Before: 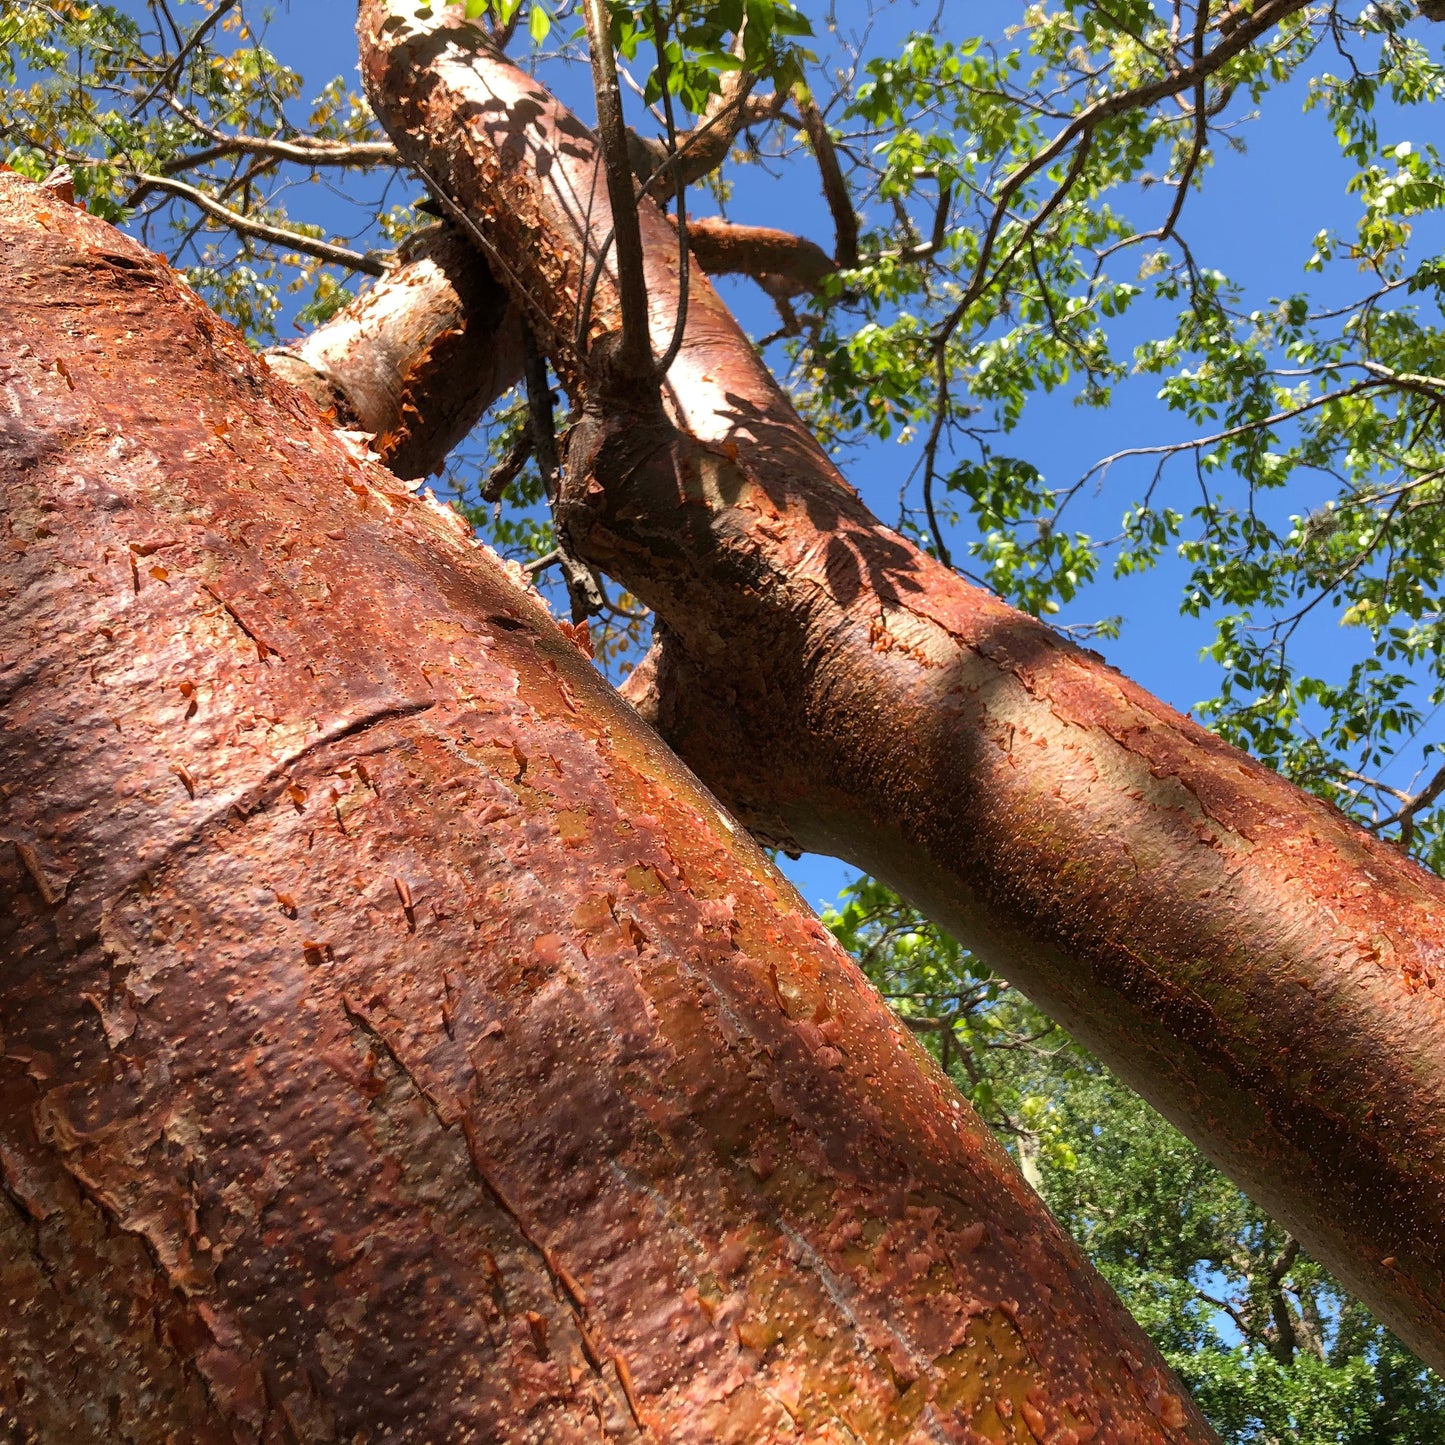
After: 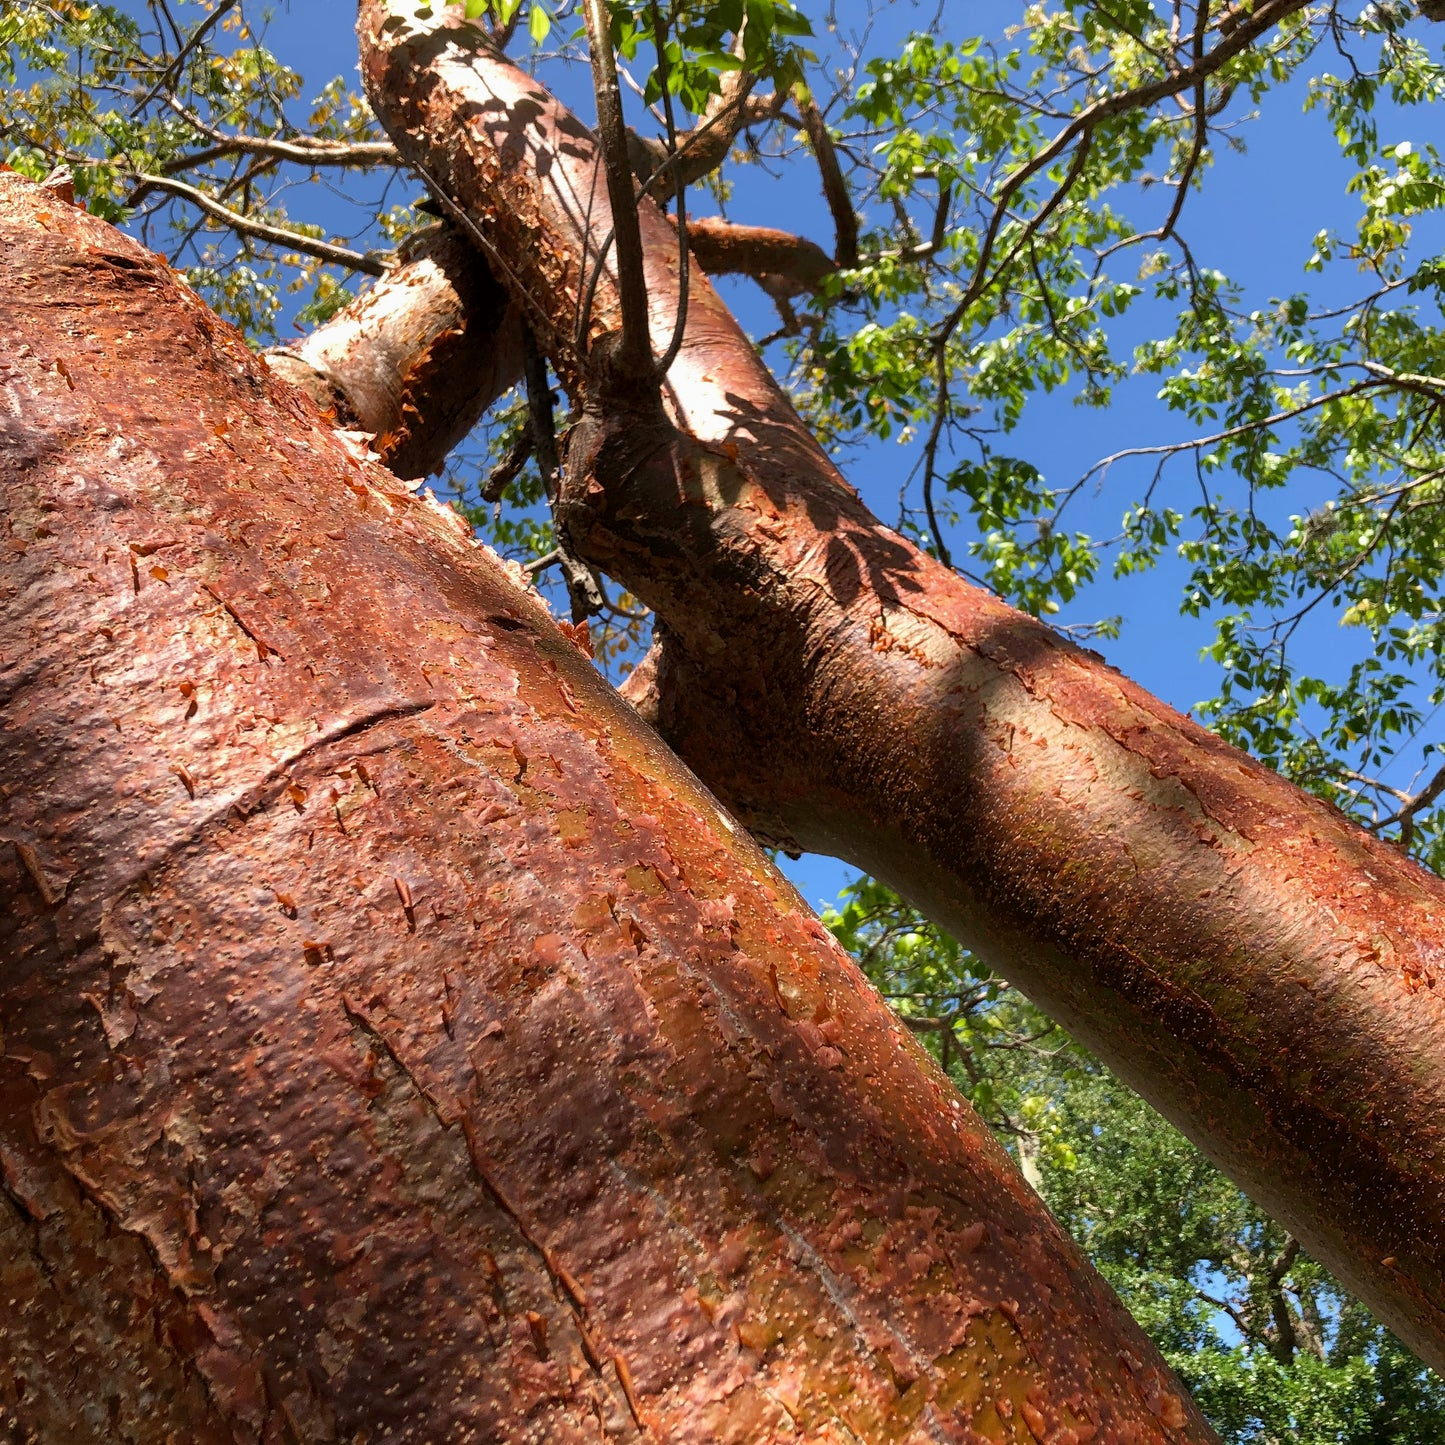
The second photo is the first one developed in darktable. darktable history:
exposure: black level correction 0.002, exposure -0.104 EV, compensate highlight preservation false
shadows and highlights: shadows -0.281, highlights 41.4
